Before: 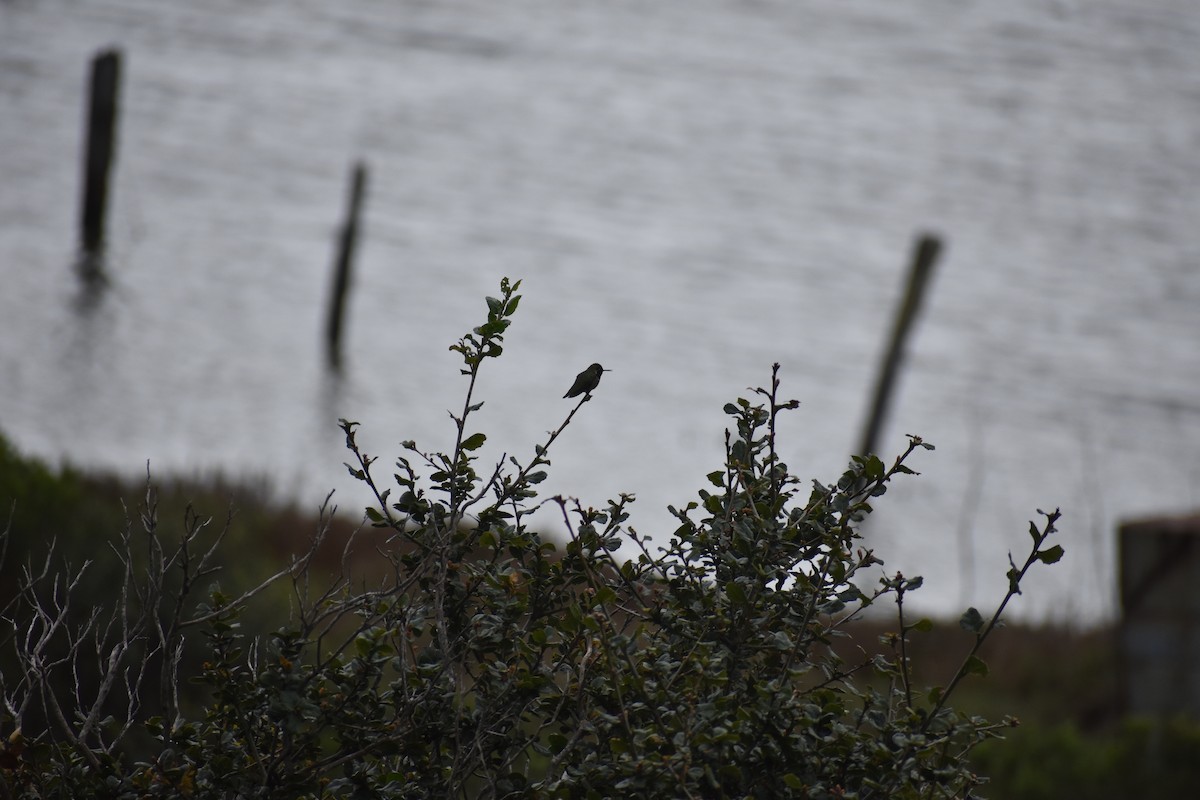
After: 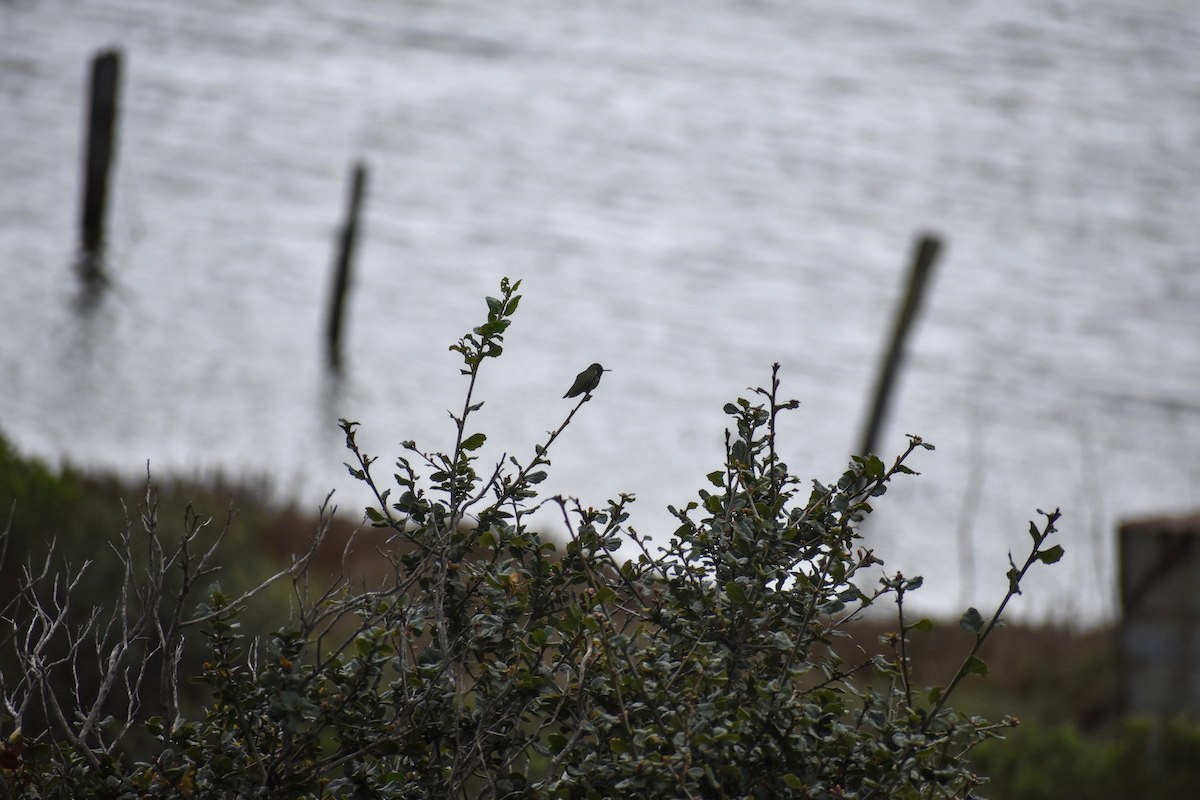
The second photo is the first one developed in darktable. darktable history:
local contrast: on, module defaults
exposure: exposure 0.486 EV, compensate highlight preservation false
